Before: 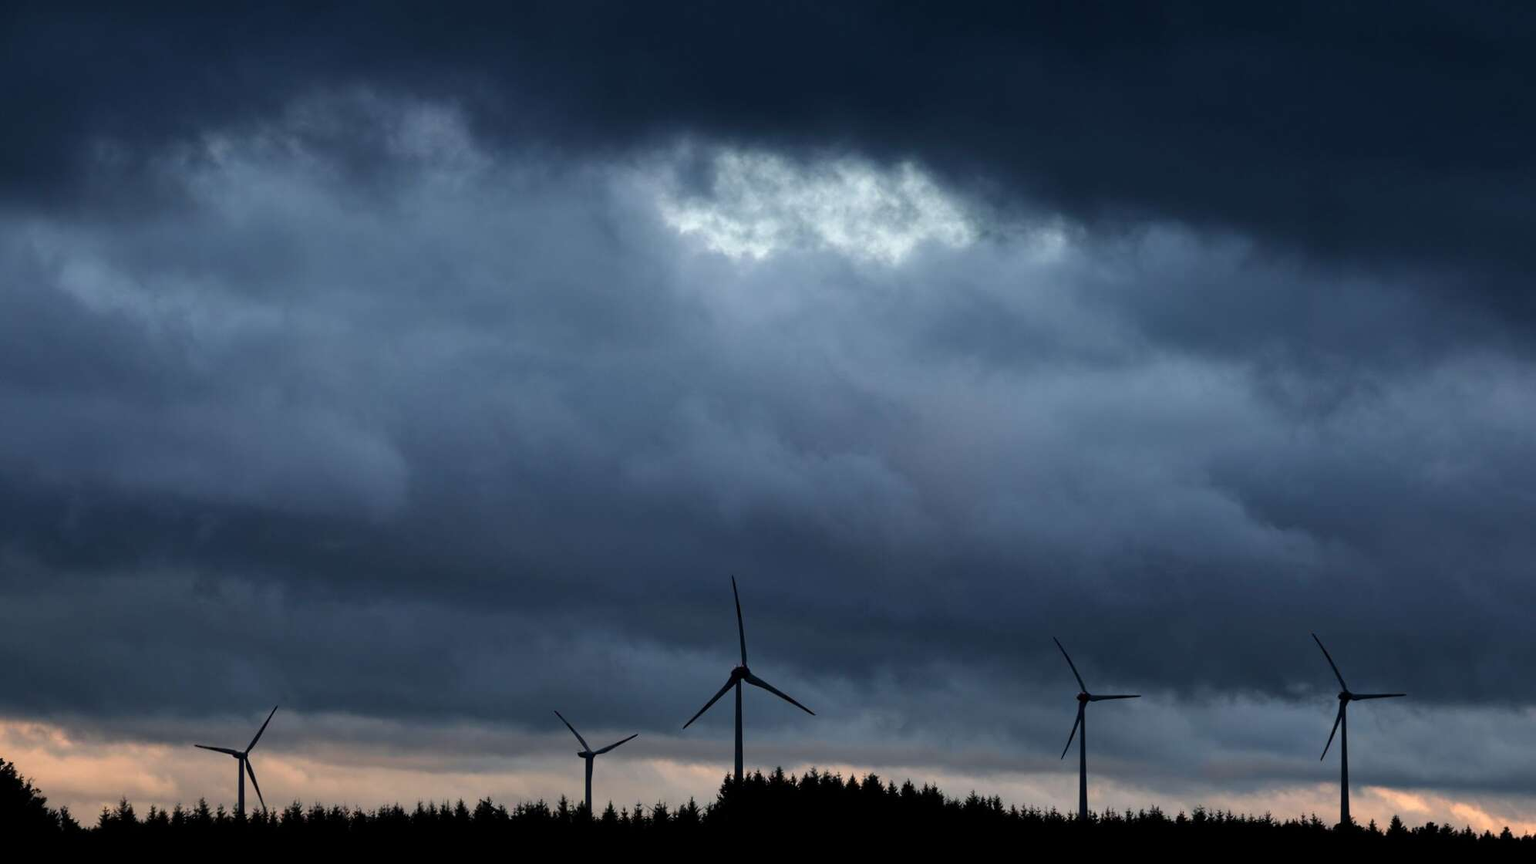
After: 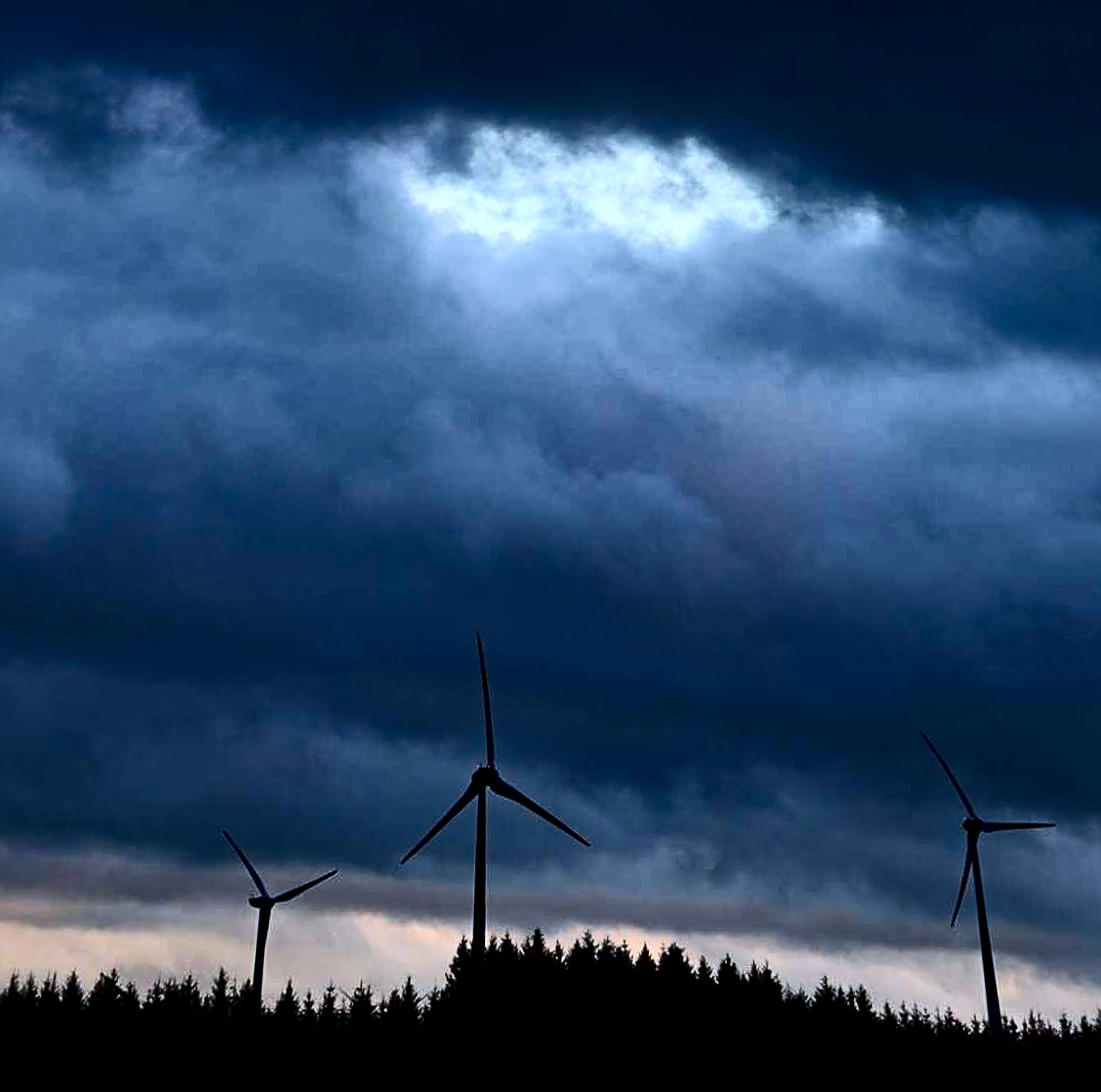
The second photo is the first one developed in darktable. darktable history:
haze removal: adaptive false
local contrast: mode bilateral grid, contrast 20, coarseness 50, detail 120%, midtone range 0.2
white balance: red 0.954, blue 1.079
rotate and perspective: rotation 0.72°, lens shift (vertical) -0.352, lens shift (horizontal) -0.051, crop left 0.152, crop right 0.859, crop top 0.019, crop bottom 0.964
contrast brightness saturation: contrast 0.4, brightness 0.1, saturation 0.21
bloom: size 13.65%, threshold 98.39%, strength 4.82%
sharpen: on, module defaults
crop: left 15.419%, right 17.914%
